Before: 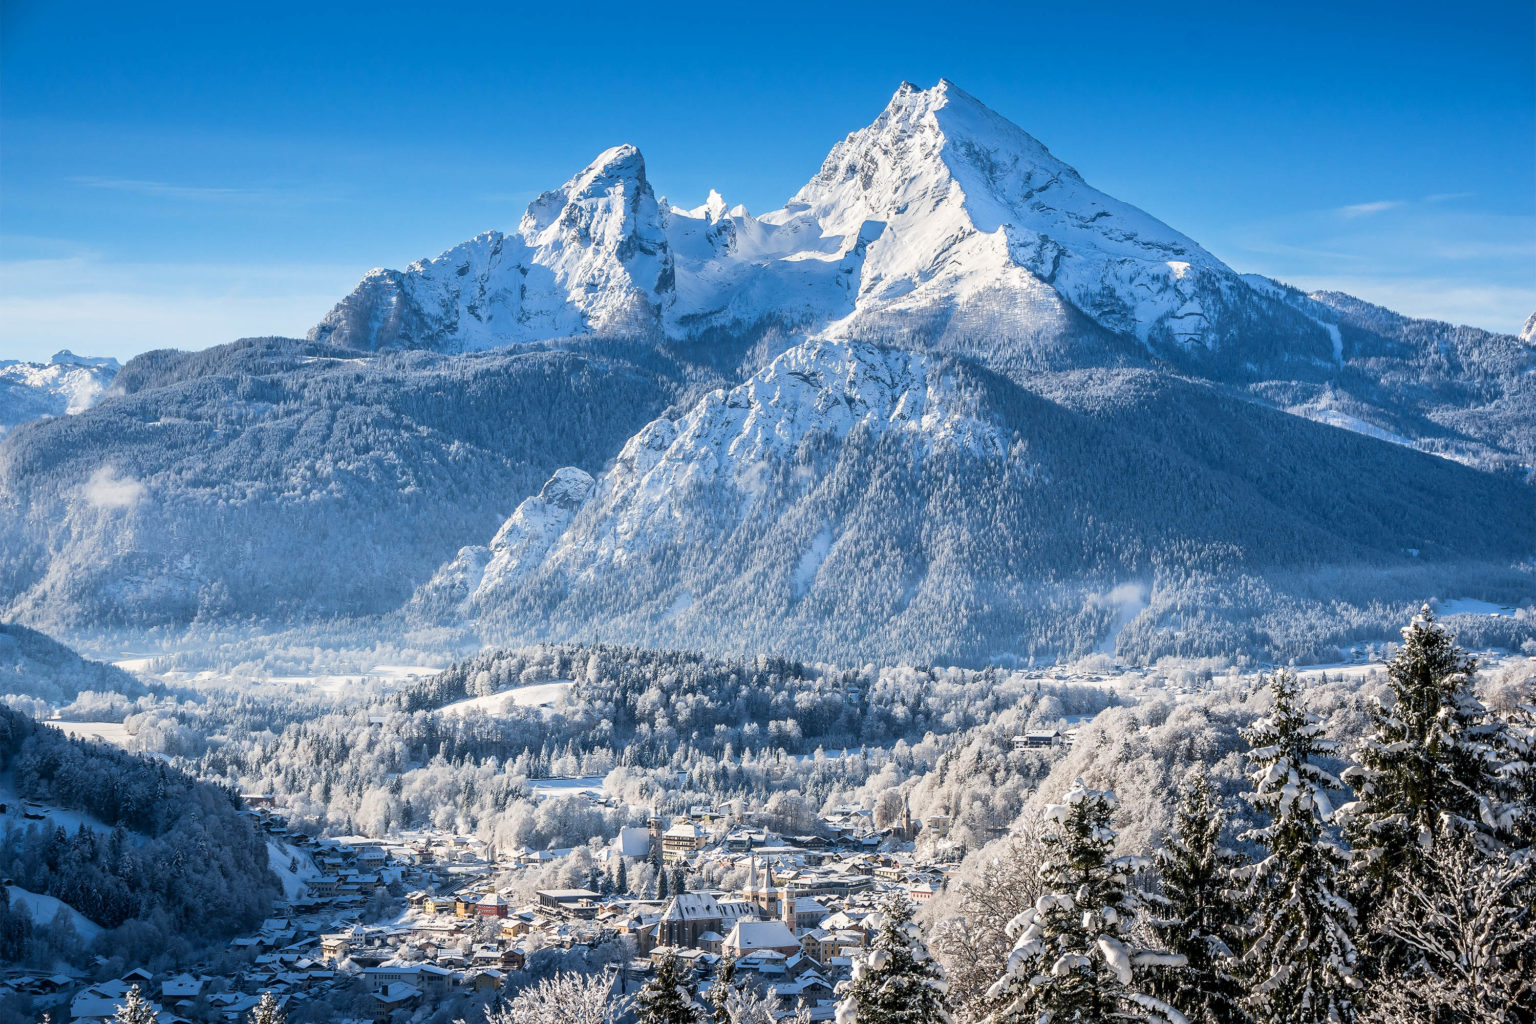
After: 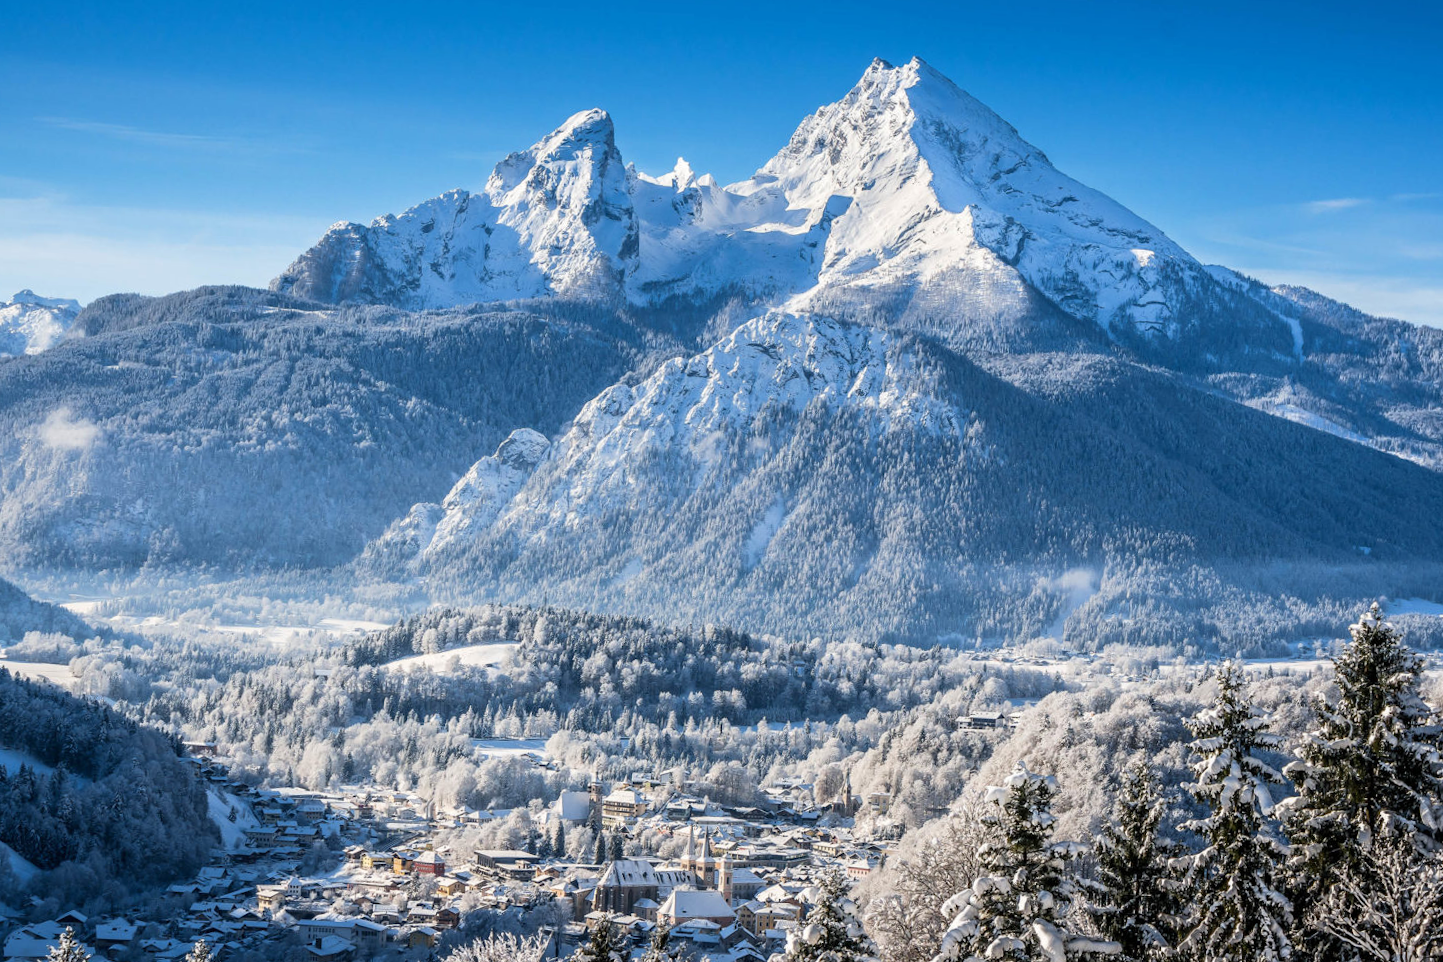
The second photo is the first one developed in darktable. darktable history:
crop and rotate: angle -2.48°
